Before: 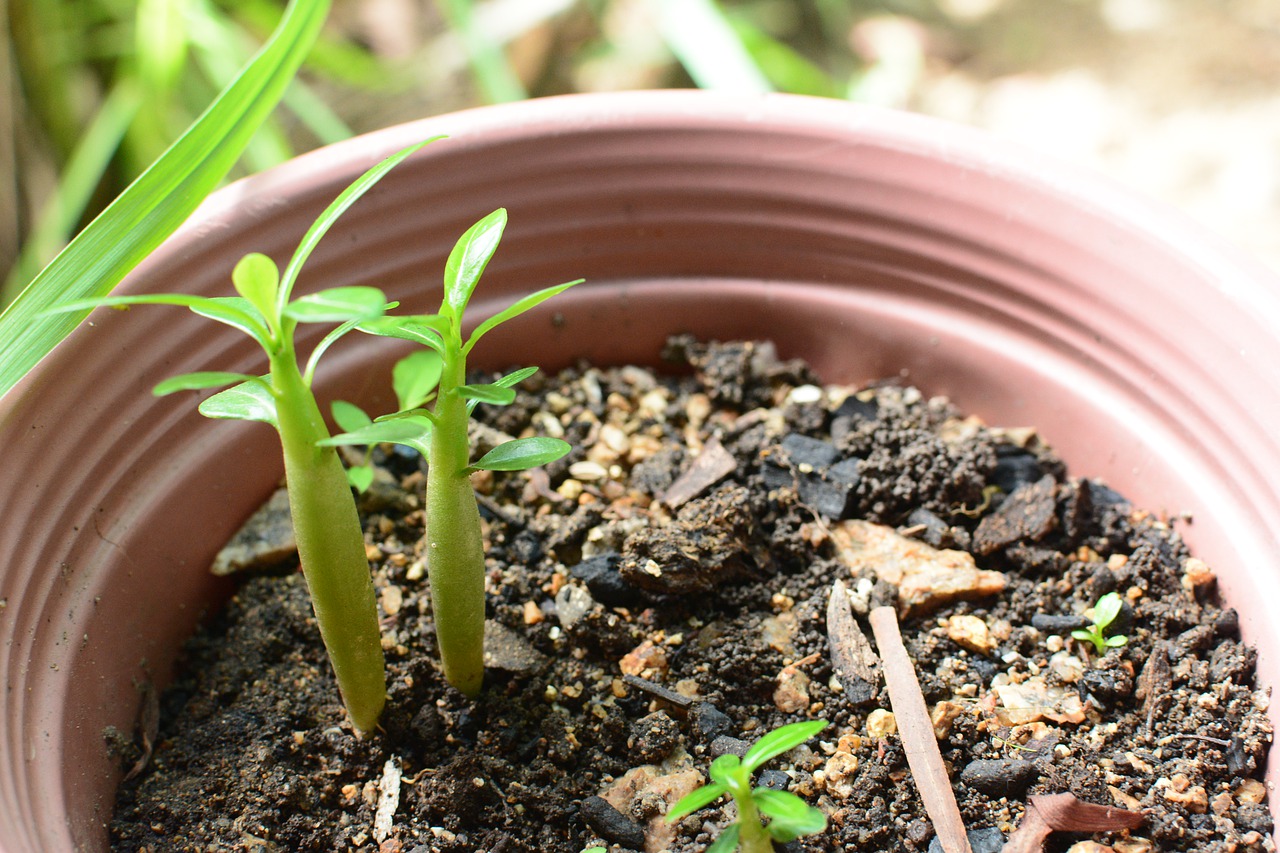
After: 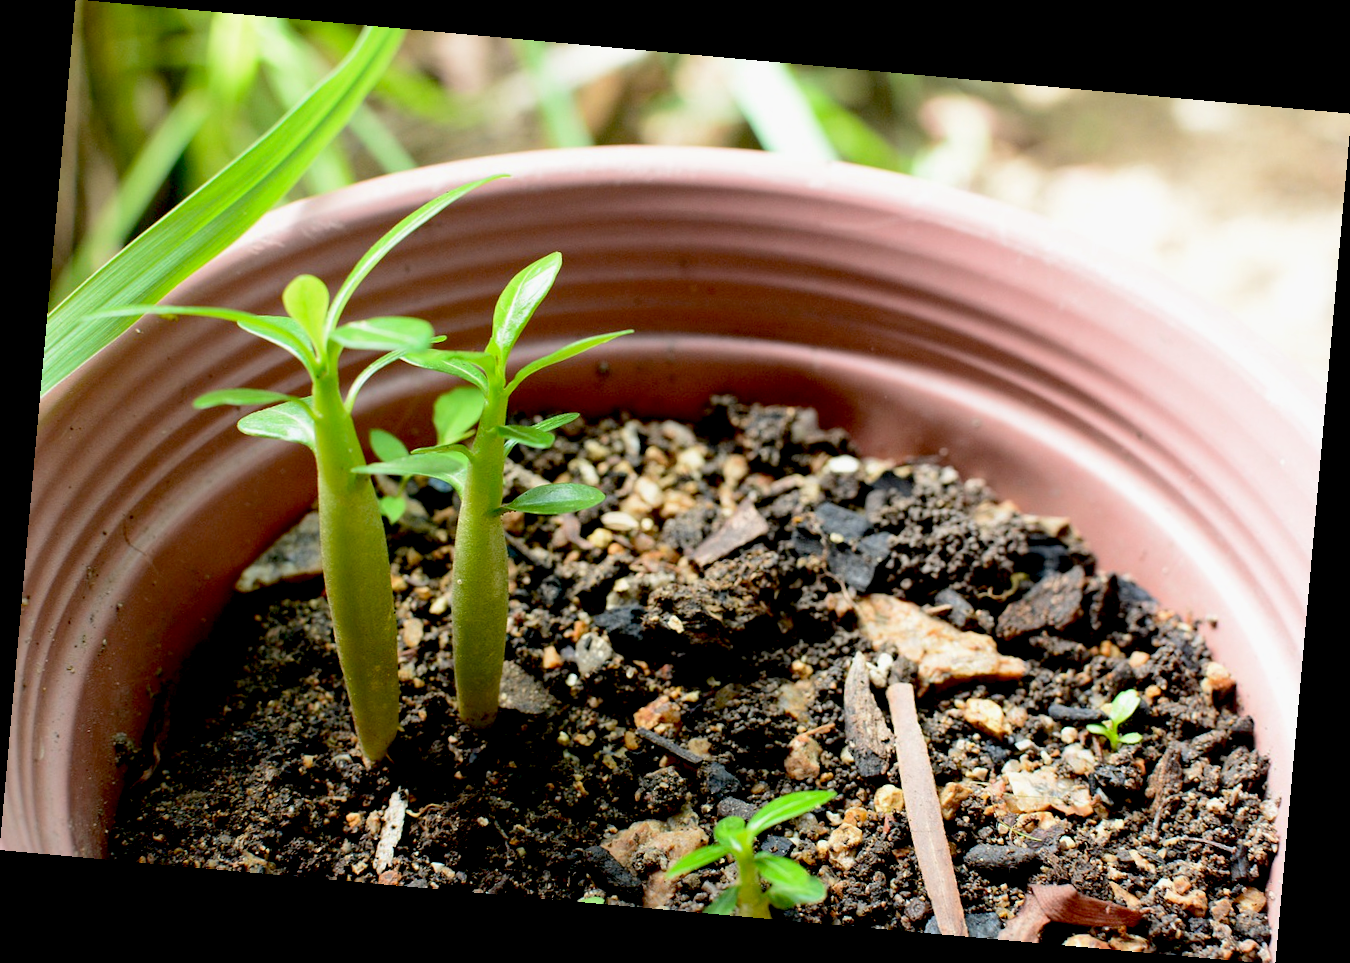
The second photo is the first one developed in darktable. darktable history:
exposure: black level correction 0.029, exposure -0.073 EV, compensate highlight preservation false
rotate and perspective: rotation 5.12°, automatic cropping off
